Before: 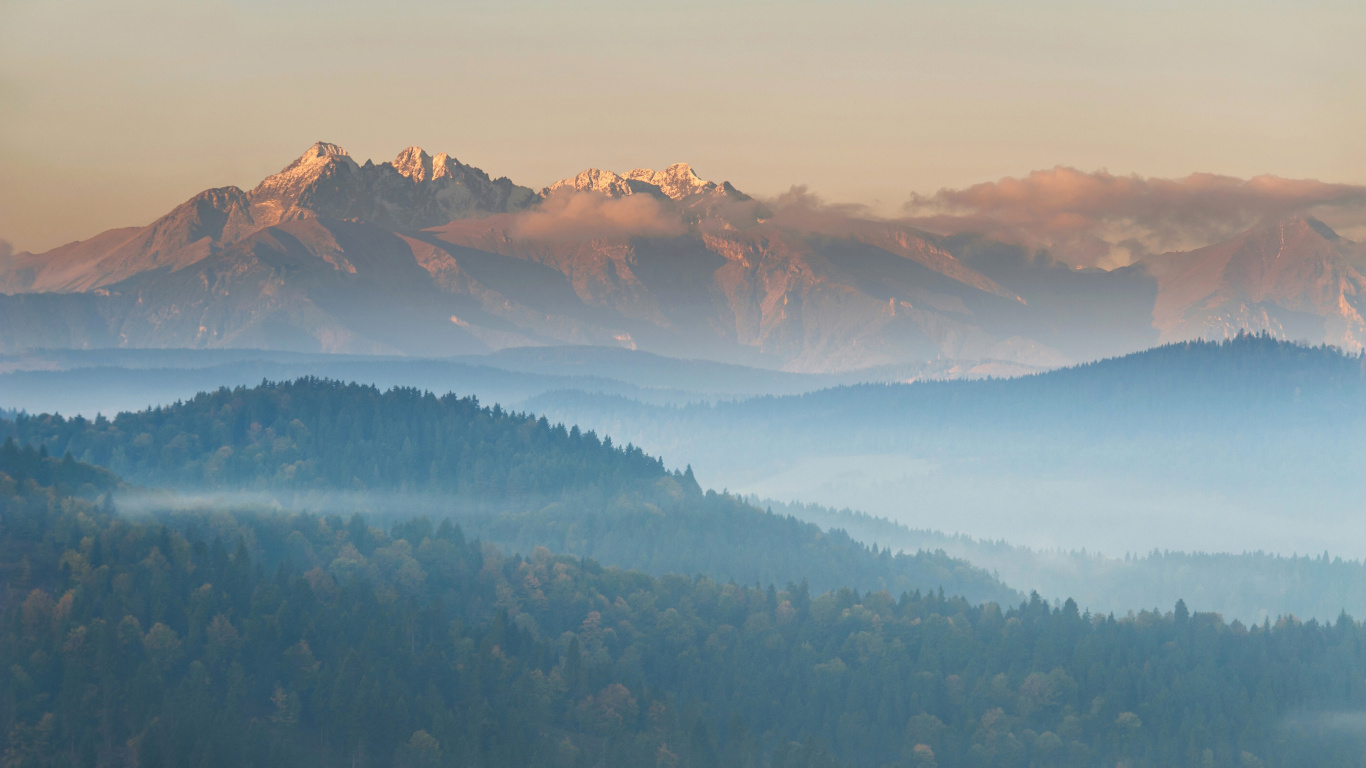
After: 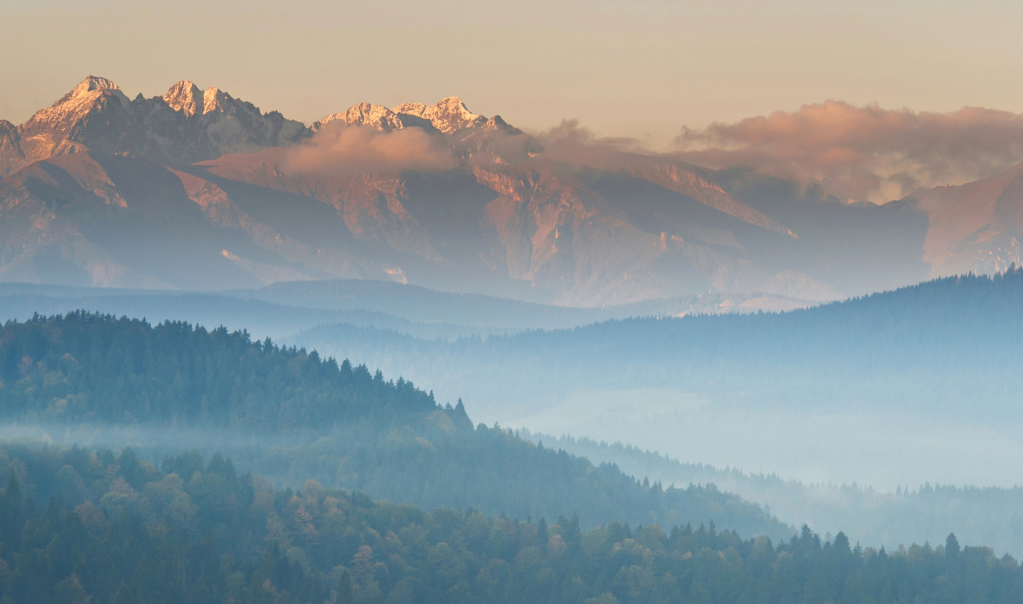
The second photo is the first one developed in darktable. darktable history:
crop: left 16.796%, top 8.719%, right 8.292%, bottom 12.602%
